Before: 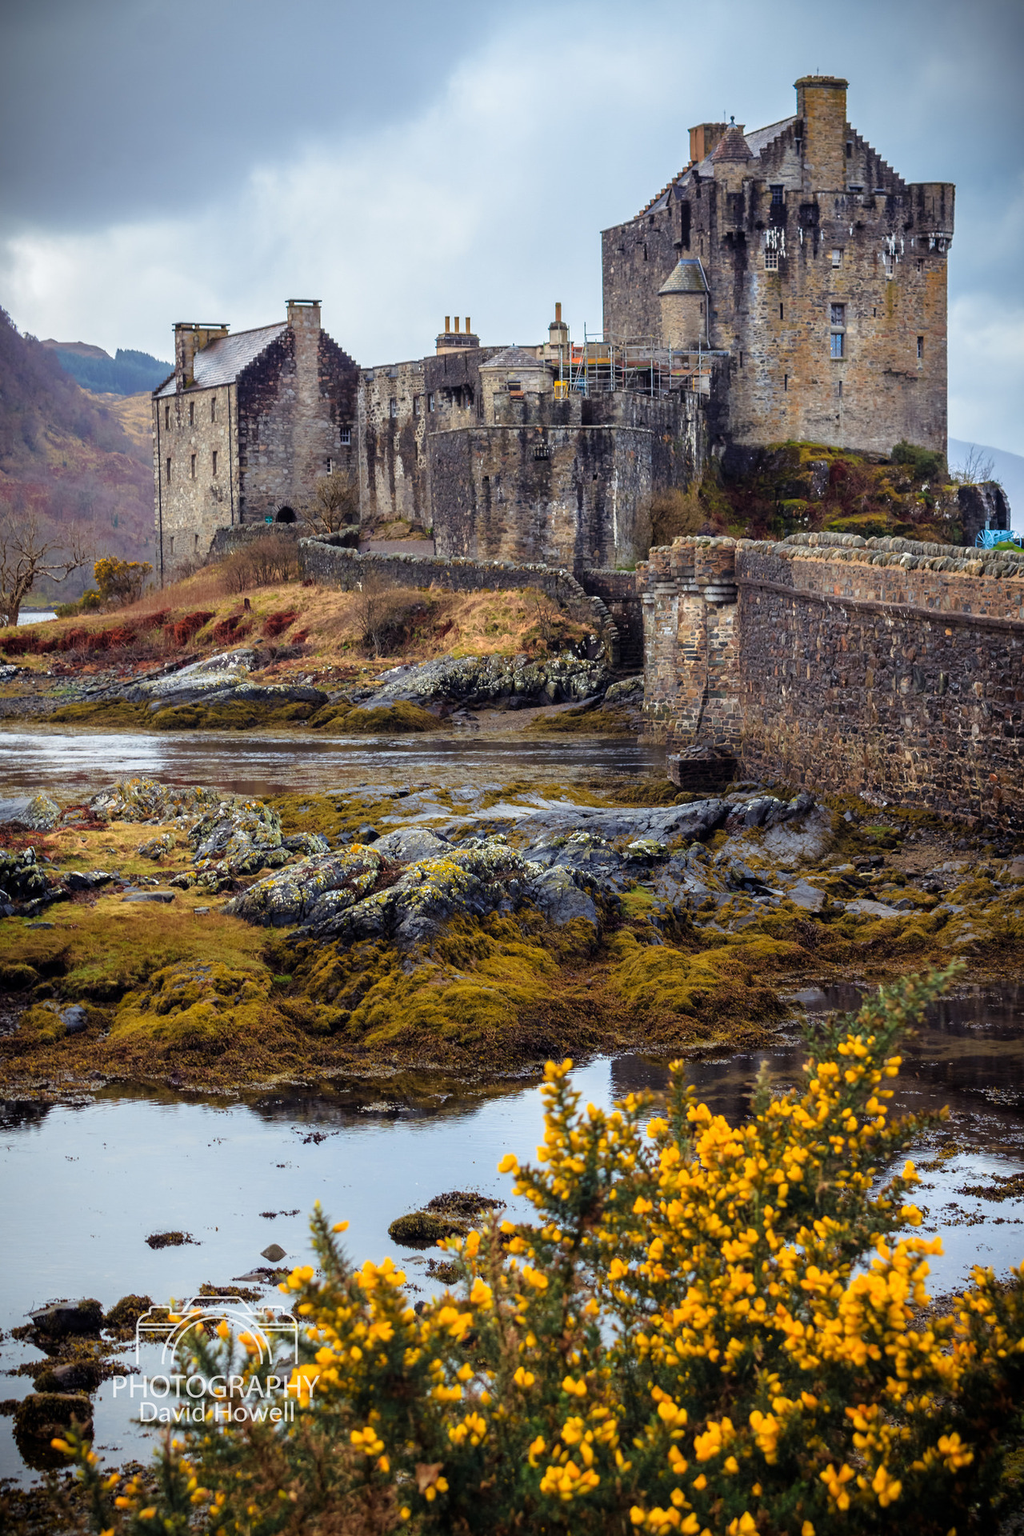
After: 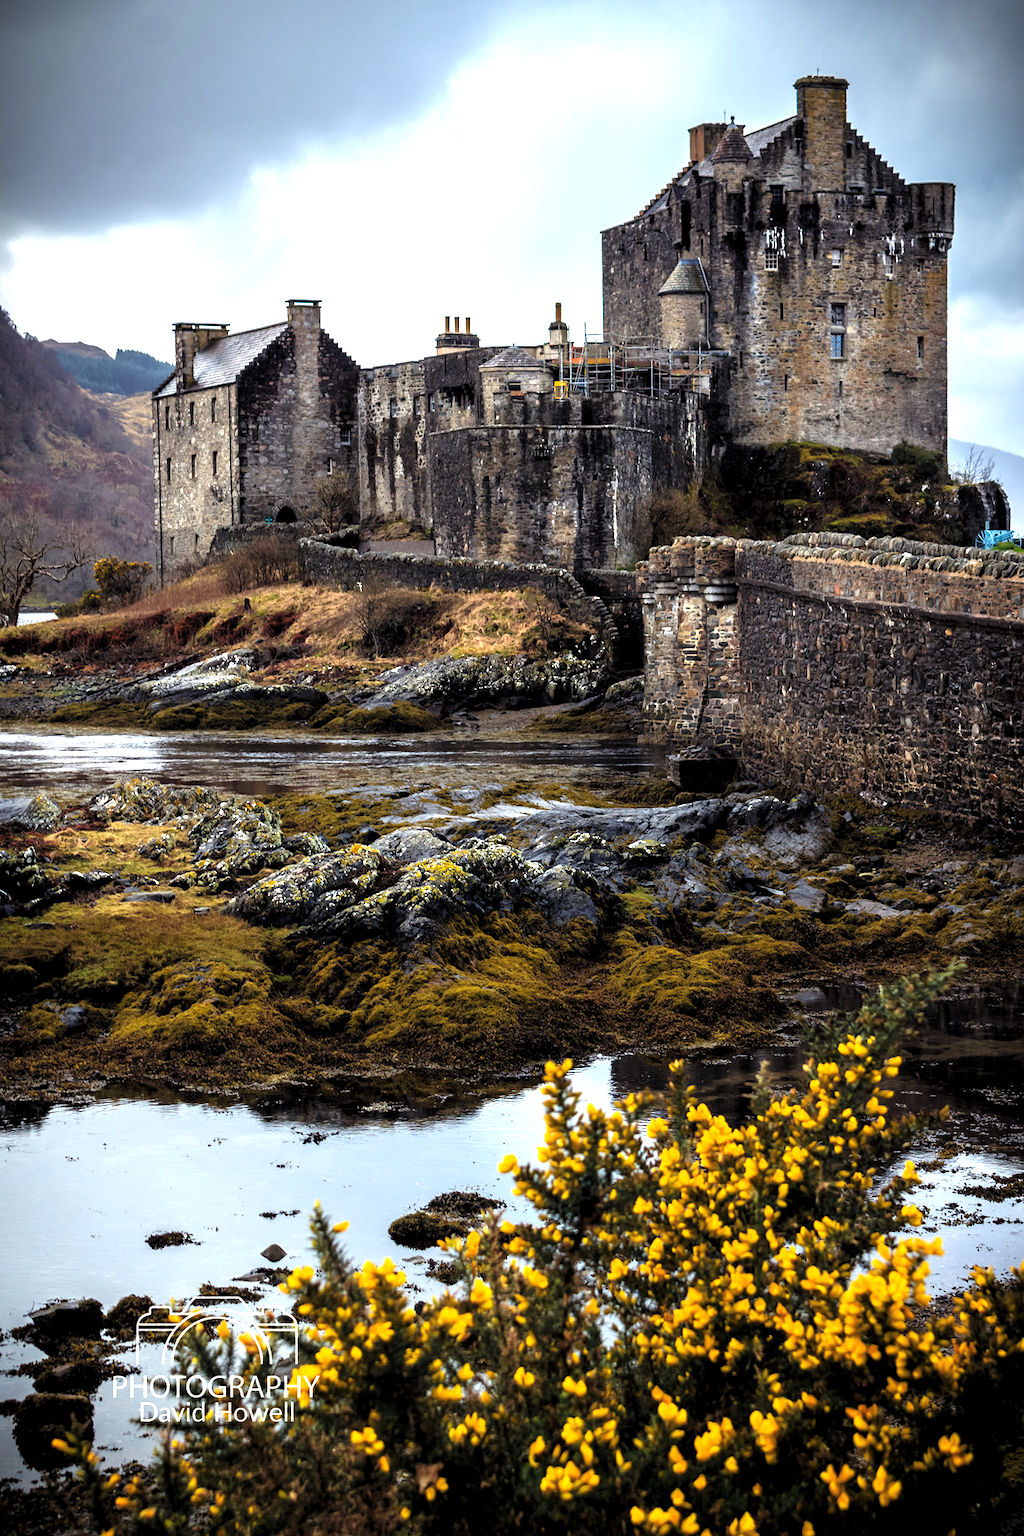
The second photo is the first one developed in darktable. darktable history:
levels: levels [0.101, 0.578, 0.953]
exposure: exposure 0.471 EV, compensate highlight preservation false
